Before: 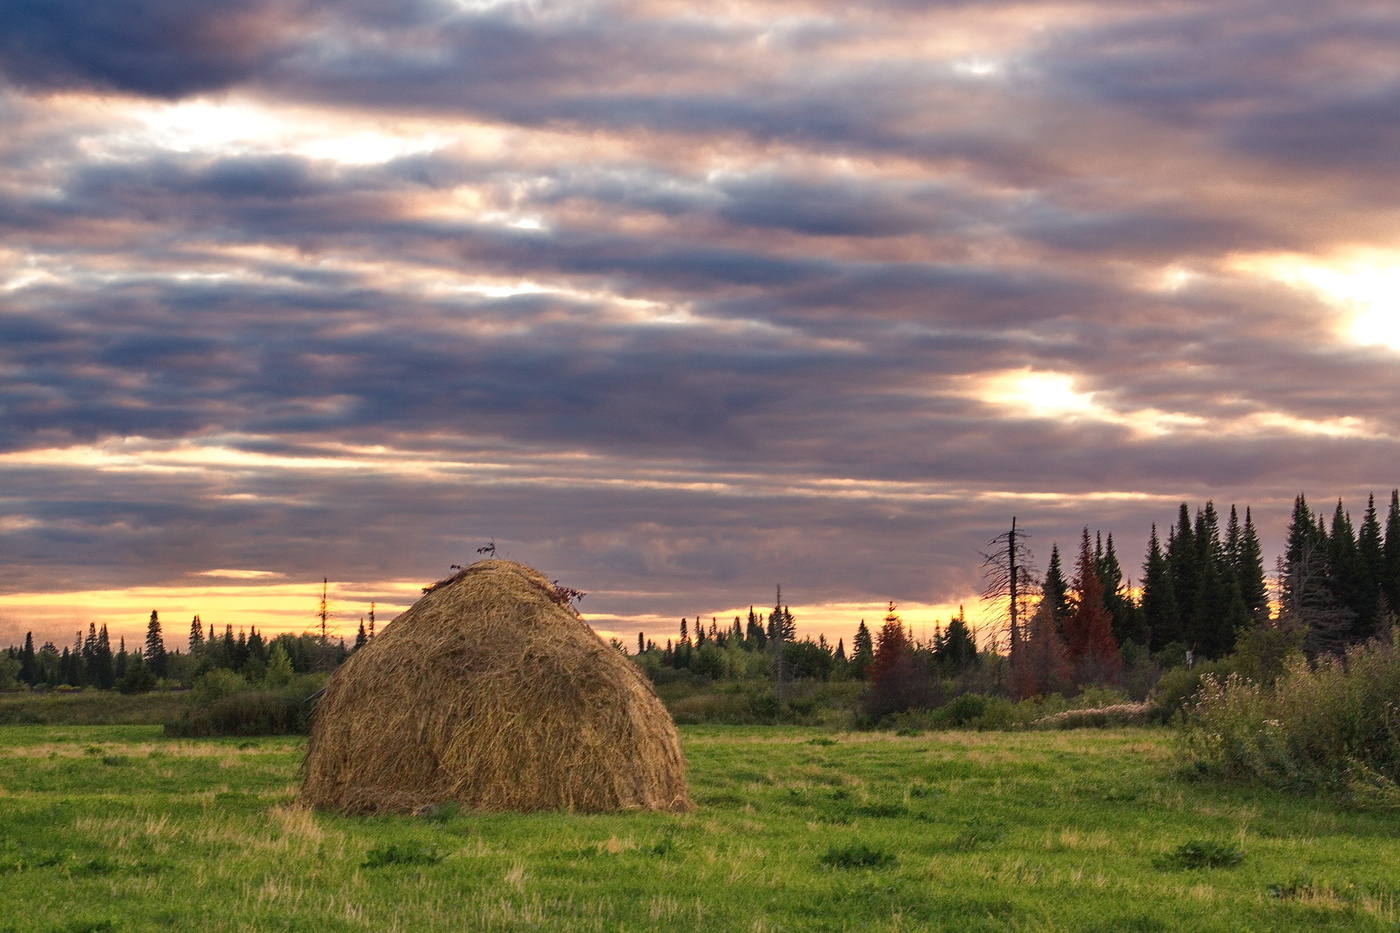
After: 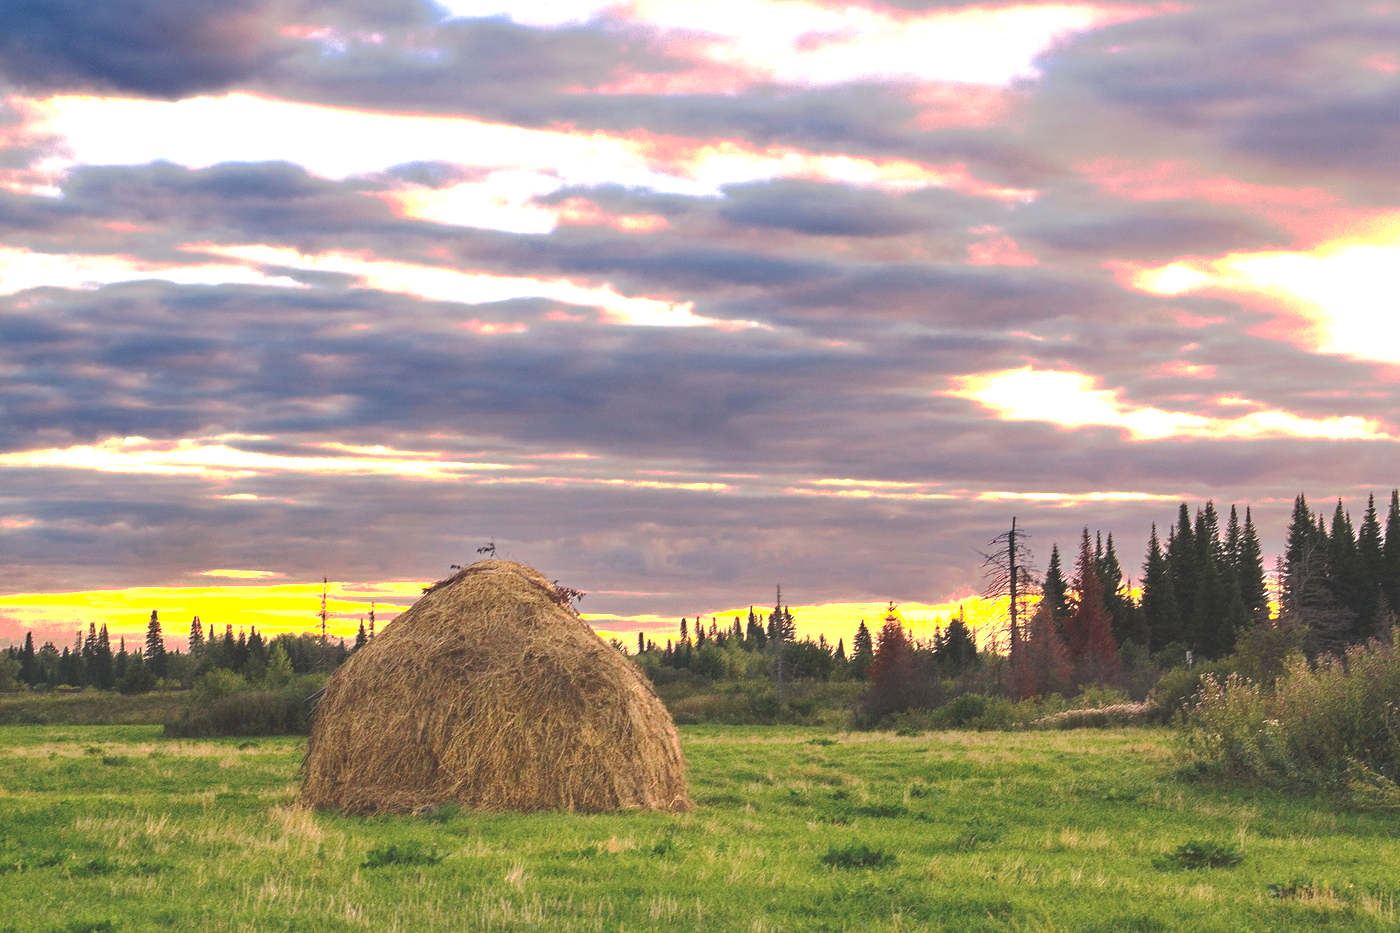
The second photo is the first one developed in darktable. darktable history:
exposure: black level correction 0, exposure 1.194 EV, compensate highlight preservation false
tone curve: curves: ch0 [(0, 0) (0.003, 0.149) (0.011, 0.152) (0.025, 0.154) (0.044, 0.164) (0.069, 0.179) (0.1, 0.194) (0.136, 0.211) (0.177, 0.232) (0.224, 0.258) (0.277, 0.289) (0.335, 0.326) (0.399, 0.371) (0.468, 0.438) (0.543, 0.504) (0.623, 0.569) (0.709, 0.642) (0.801, 0.716) (0.898, 0.775) (1, 1)], preserve colors none
